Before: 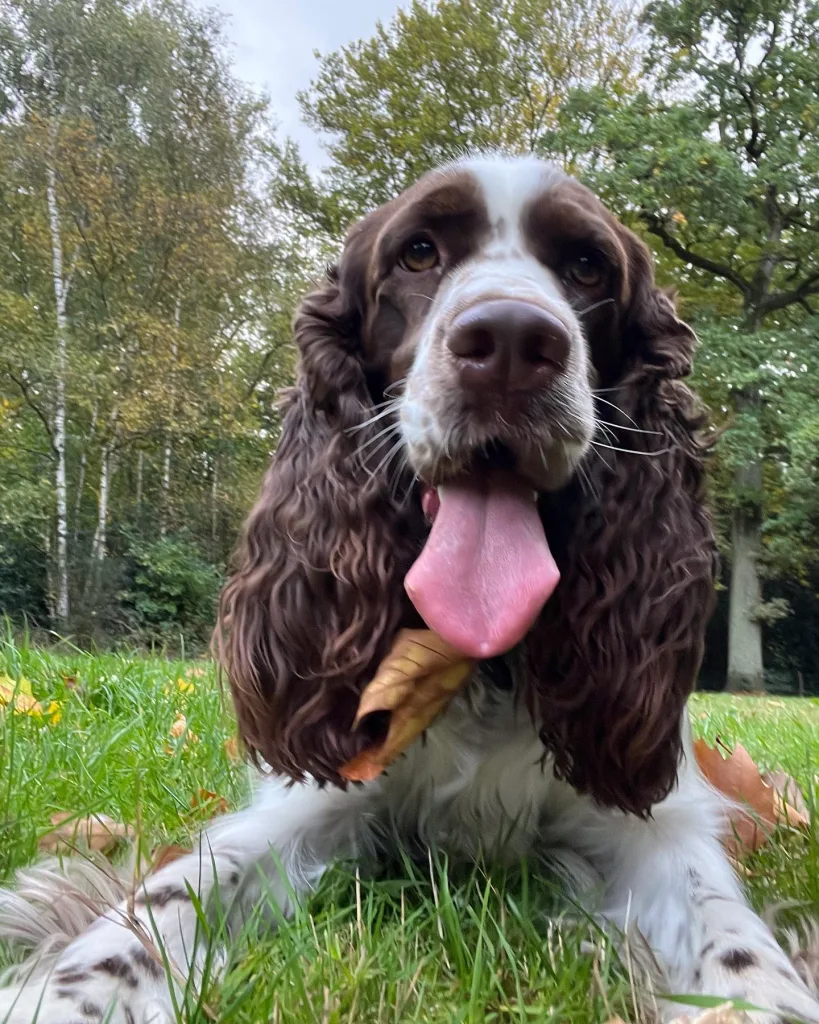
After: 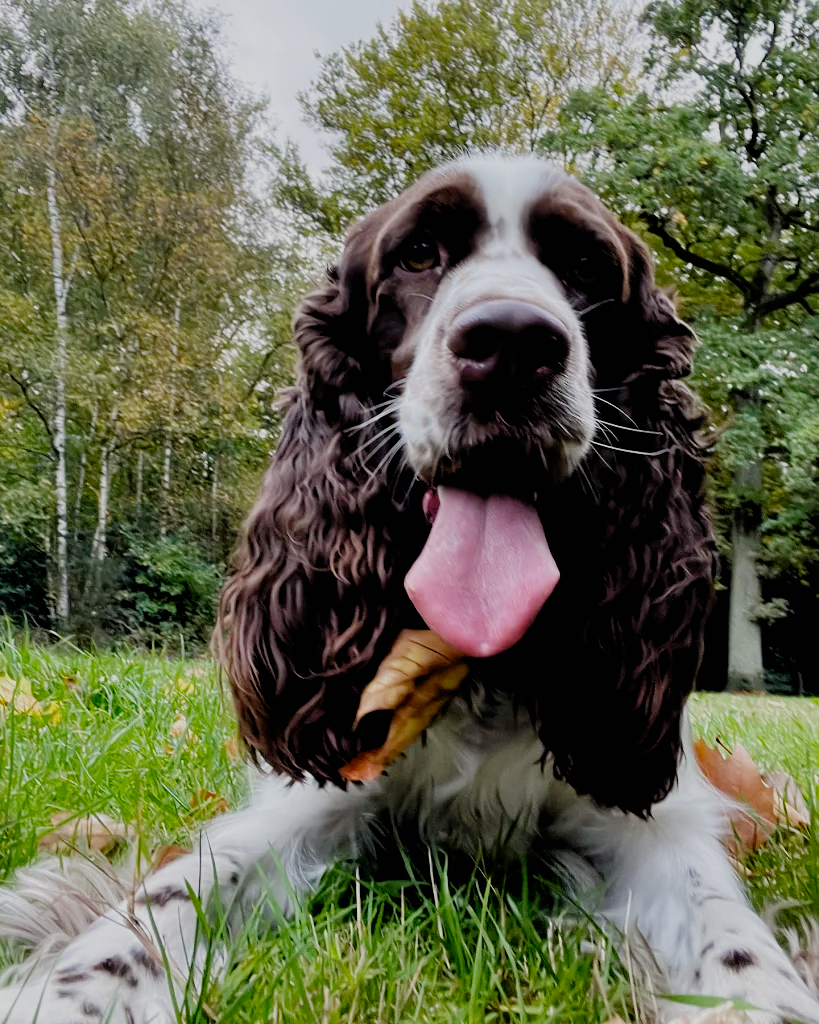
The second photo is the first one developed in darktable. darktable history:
filmic rgb: black relative exposure -5.05 EV, white relative exposure 3.96 EV, hardness 2.88, contrast 1.096, add noise in highlights 0.001, preserve chrominance no, color science v3 (2019), use custom middle-gray values true, contrast in highlights soft
exposure: black level correction 0.01, exposure 0.017 EV, compensate exposure bias true, compensate highlight preservation false
